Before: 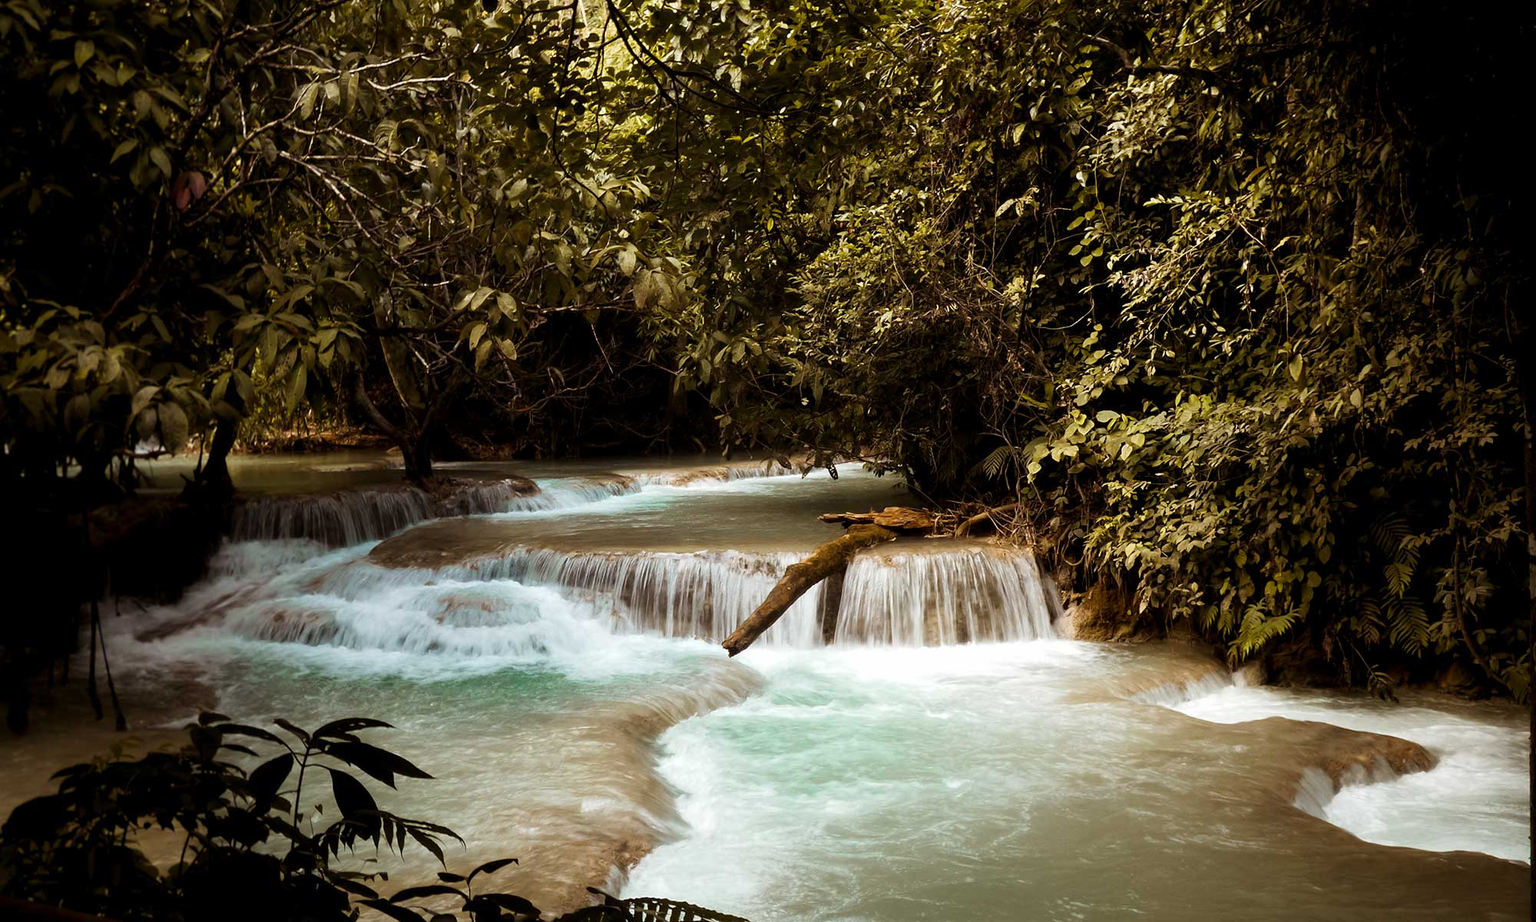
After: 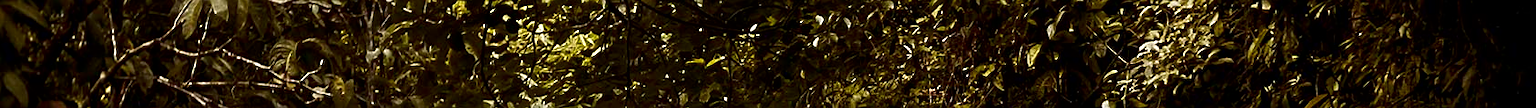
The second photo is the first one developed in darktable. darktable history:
crop and rotate: left 9.644%, top 9.491%, right 6.021%, bottom 80.509%
sharpen: on, module defaults
contrast brightness saturation: brightness -0.2, saturation 0.08
